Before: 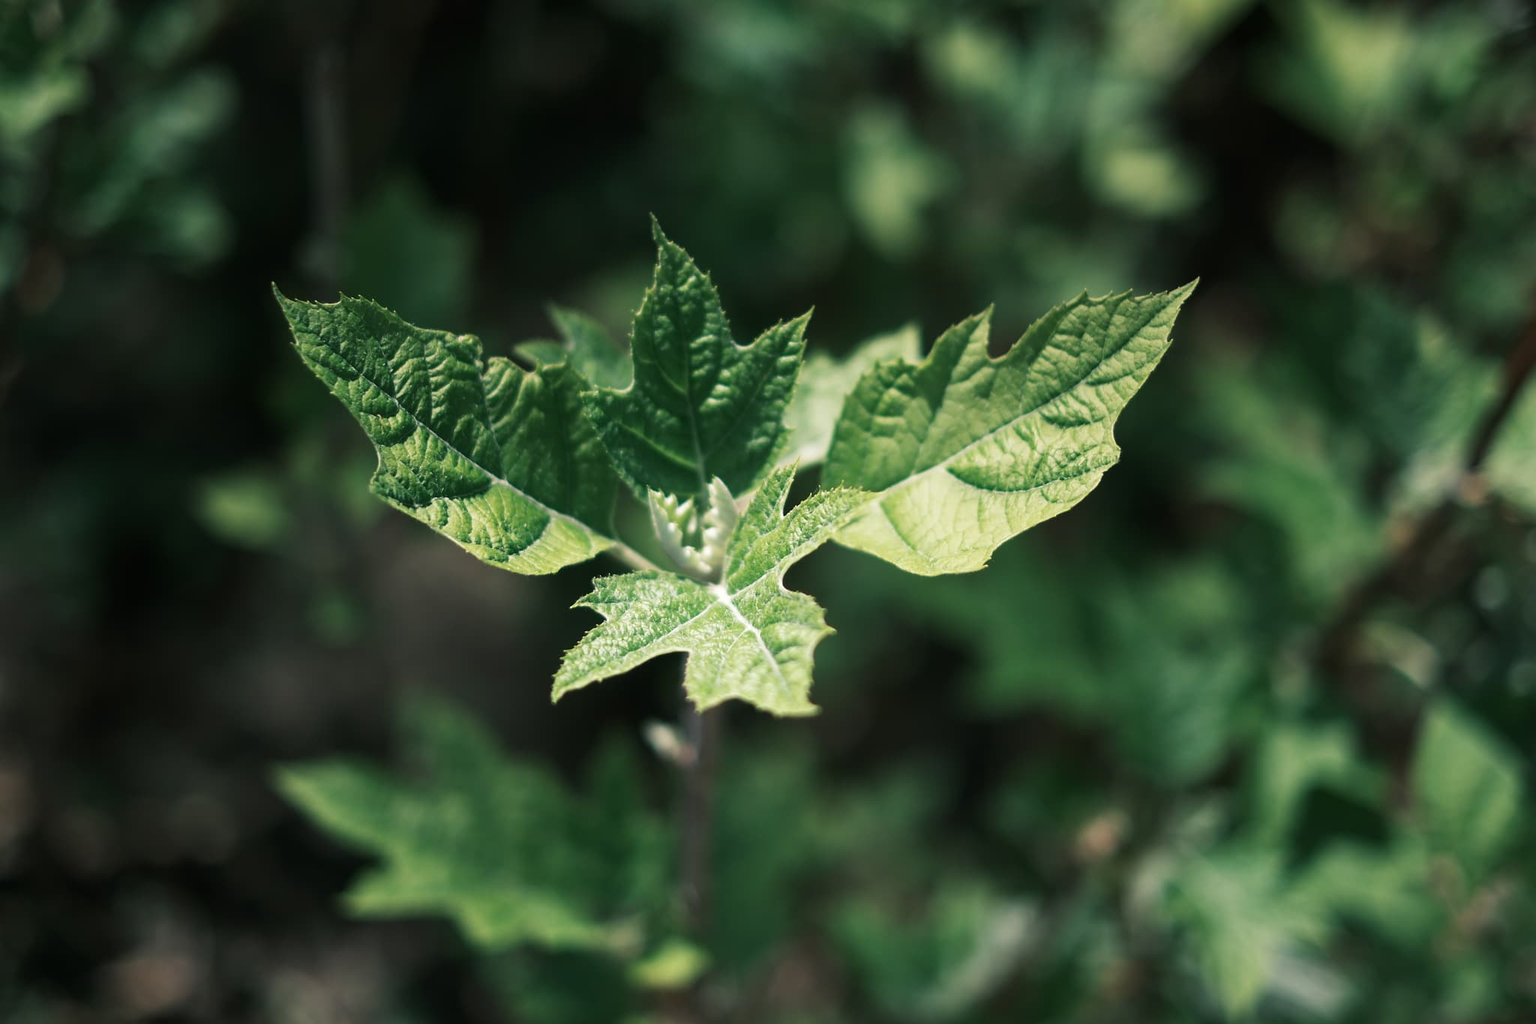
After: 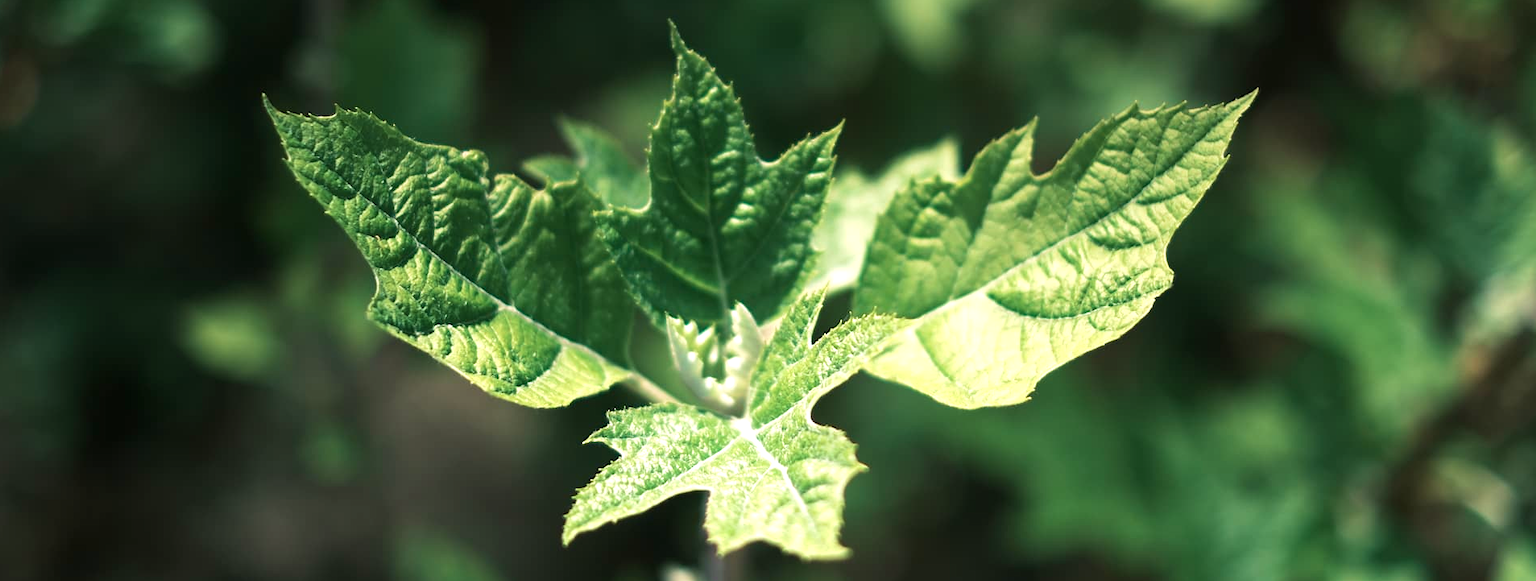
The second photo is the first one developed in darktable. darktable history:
exposure: exposure 0.603 EV, compensate highlight preservation false
tone equalizer: -8 EV 0.051 EV, edges refinement/feathering 500, mask exposure compensation -1.57 EV, preserve details no
crop: left 1.808%, top 19.108%, right 5.065%, bottom 27.934%
velvia: on, module defaults
color calibration: x 0.342, y 0.355, temperature 5138.44 K, clip negative RGB from gamut false
